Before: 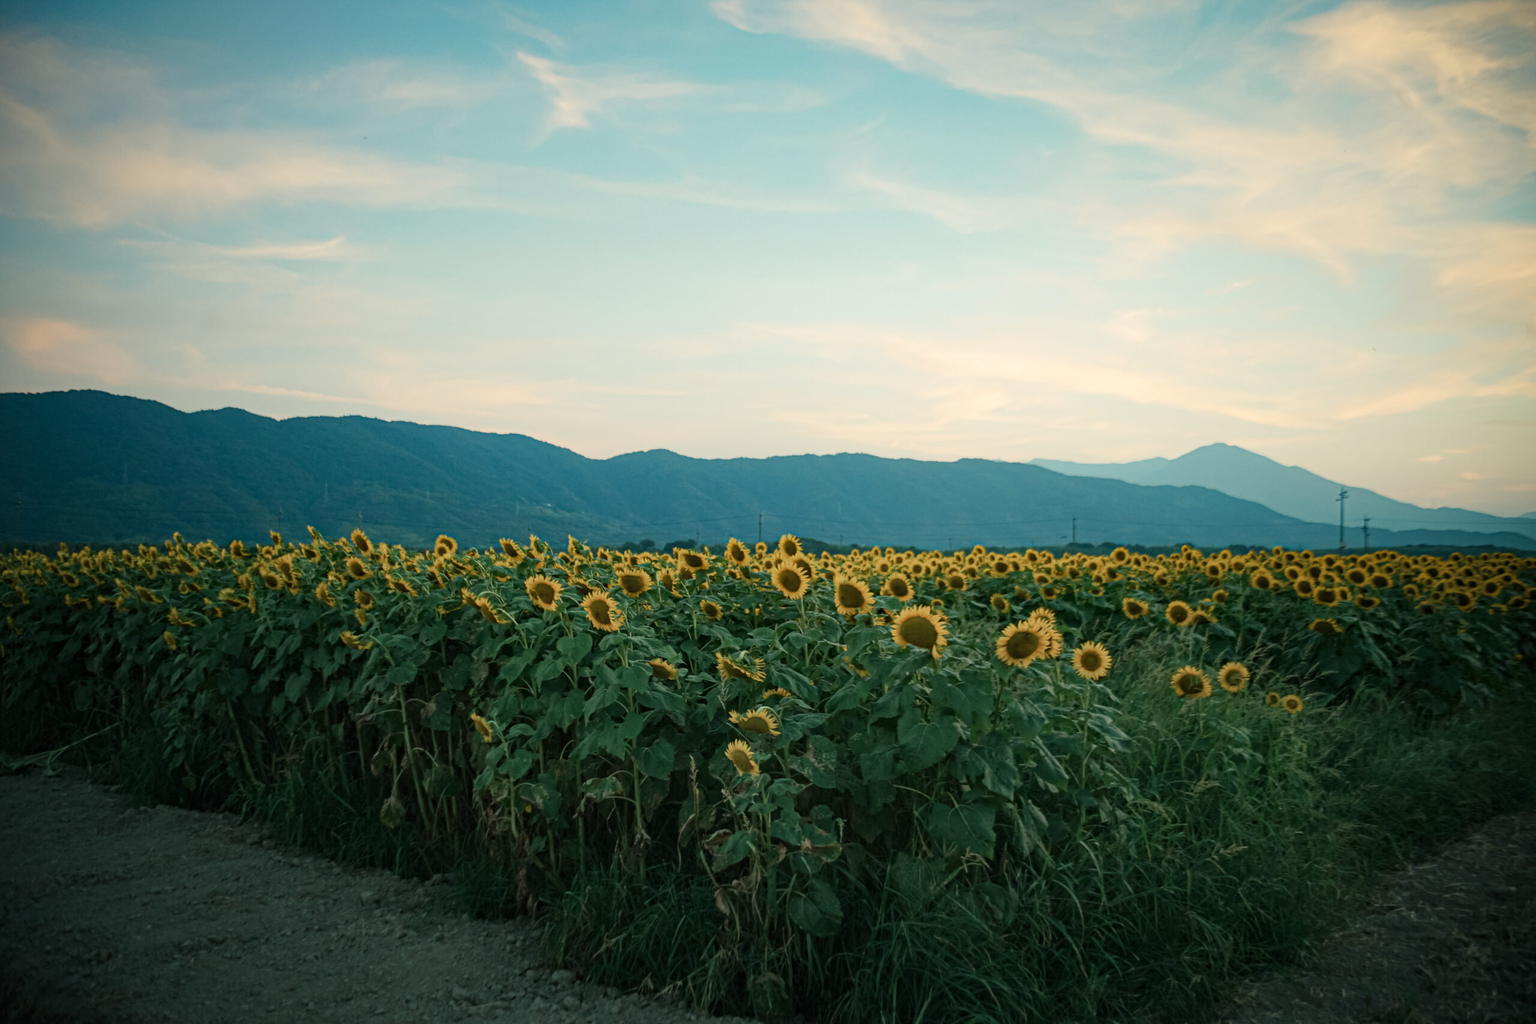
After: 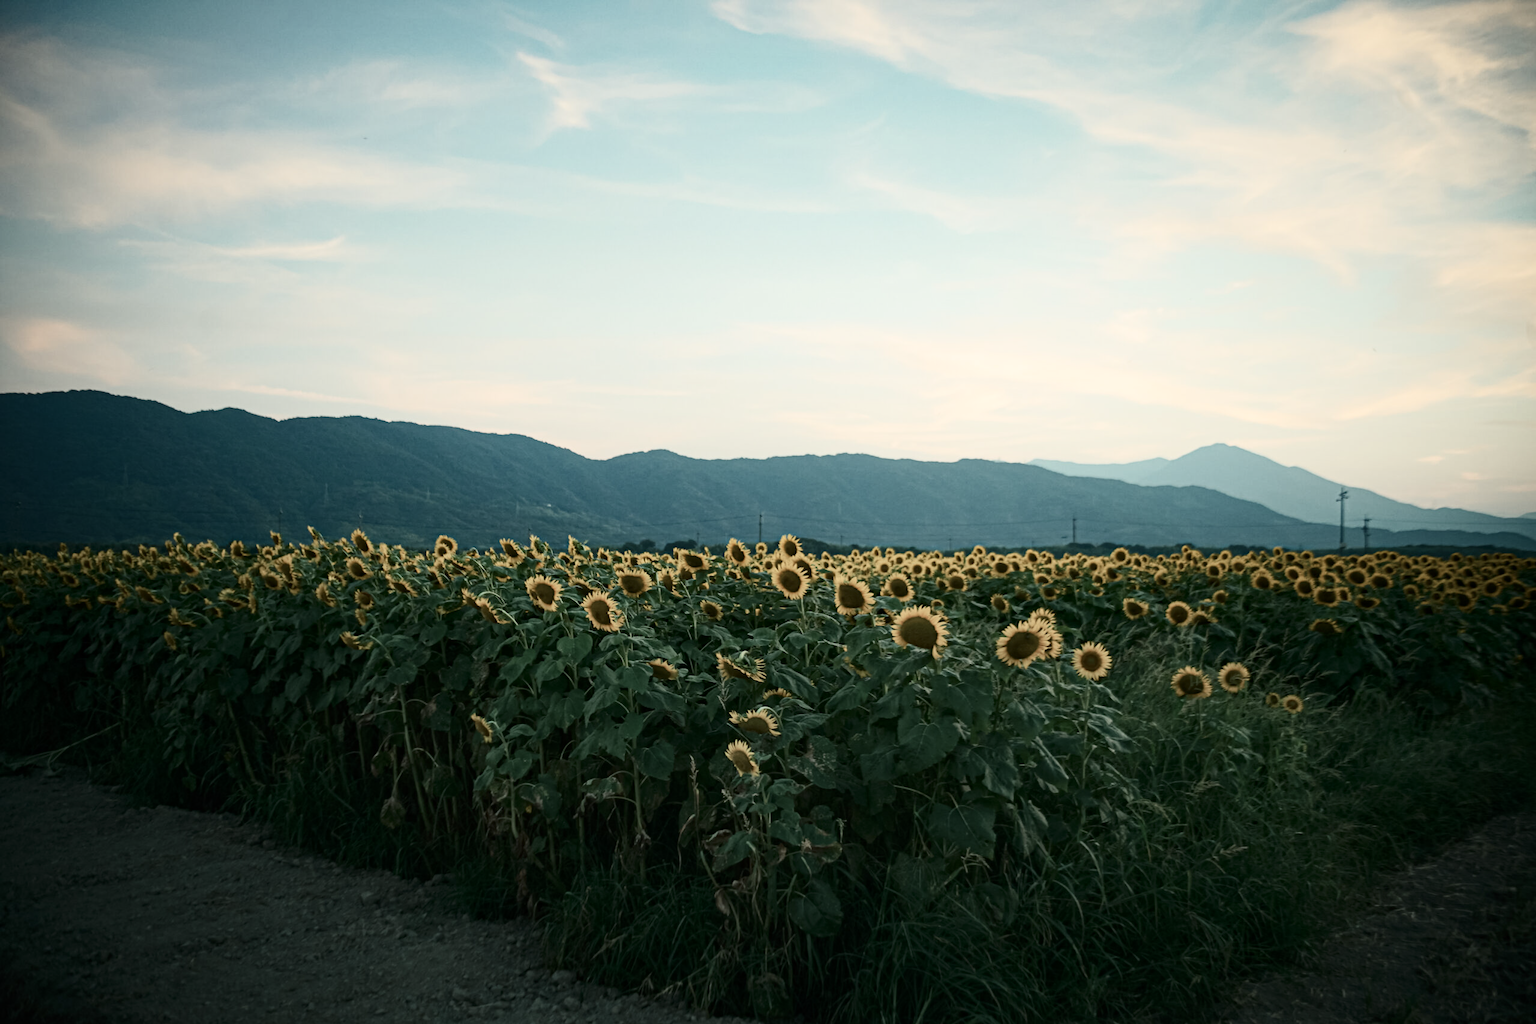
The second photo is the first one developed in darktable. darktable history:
contrast brightness saturation: contrast 0.246, saturation -0.324
